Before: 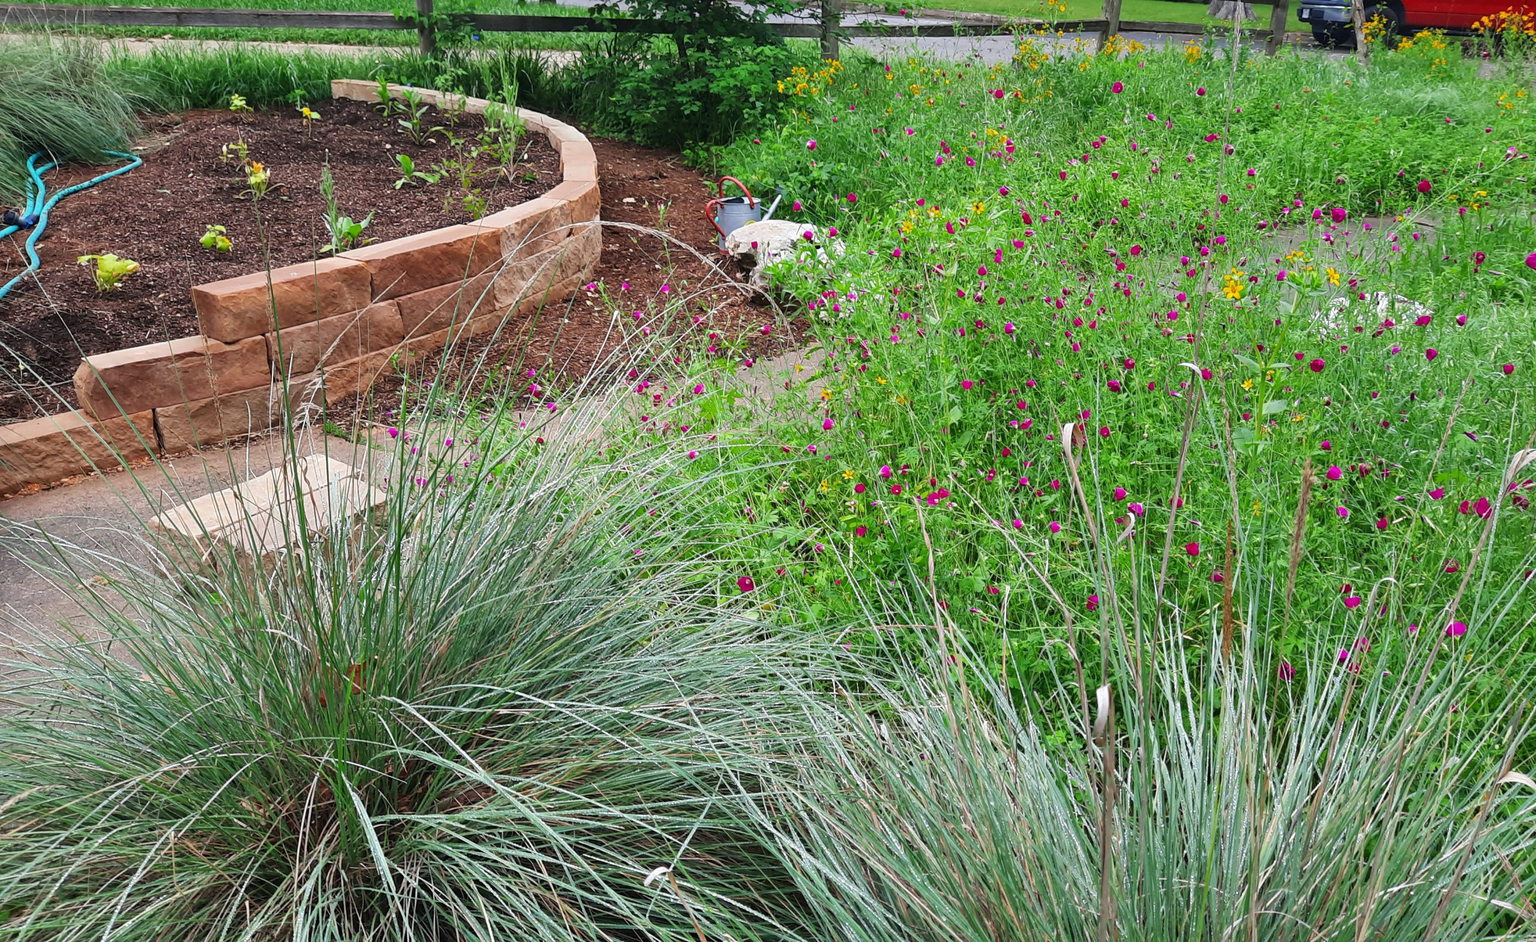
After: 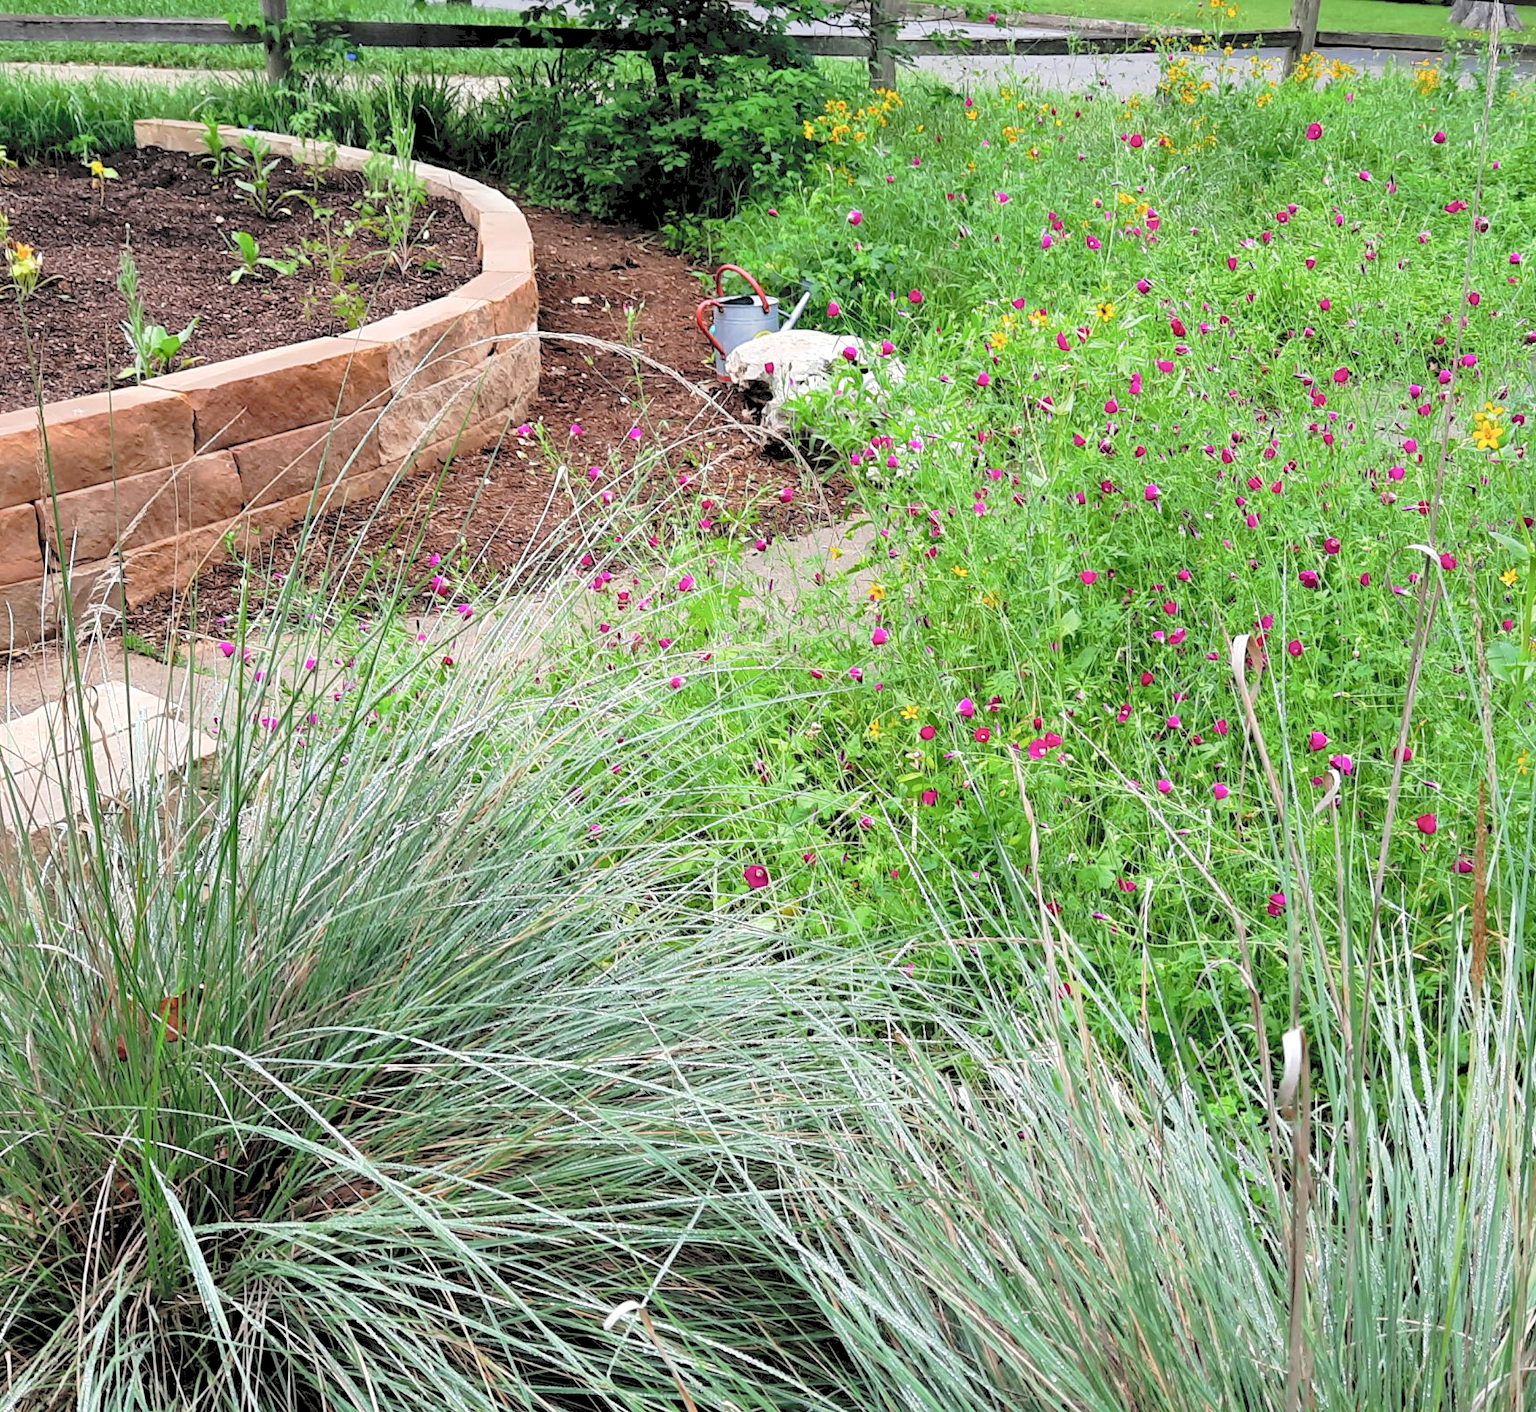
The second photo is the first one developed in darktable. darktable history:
rgb levels: levels [[0.013, 0.434, 0.89], [0, 0.5, 1], [0, 0.5, 1]]
crop and rotate: left 15.754%, right 17.579%
tone curve: curves: ch0 [(0, 0) (0.003, 0.132) (0.011, 0.13) (0.025, 0.134) (0.044, 0.138) (0.069, 0.154) (0.1, 0.17) (0.136, 0.198) (0.177, 0.25) (0.224, 0.308) (0.277, 0.371) (0.335, 0.432) (0.399, 0.491) (0.468, 0.55) (0.543, 0.612) (0.623, 0.679) (0.709, 0.766) (0.801, 0.842) (0.898, 0.912) (1, 1)], preserve colors none
color balance rgb: perceptual saturation grading › global saturation 3.7%, global vibrance 5.56%, contrast 3.24%
